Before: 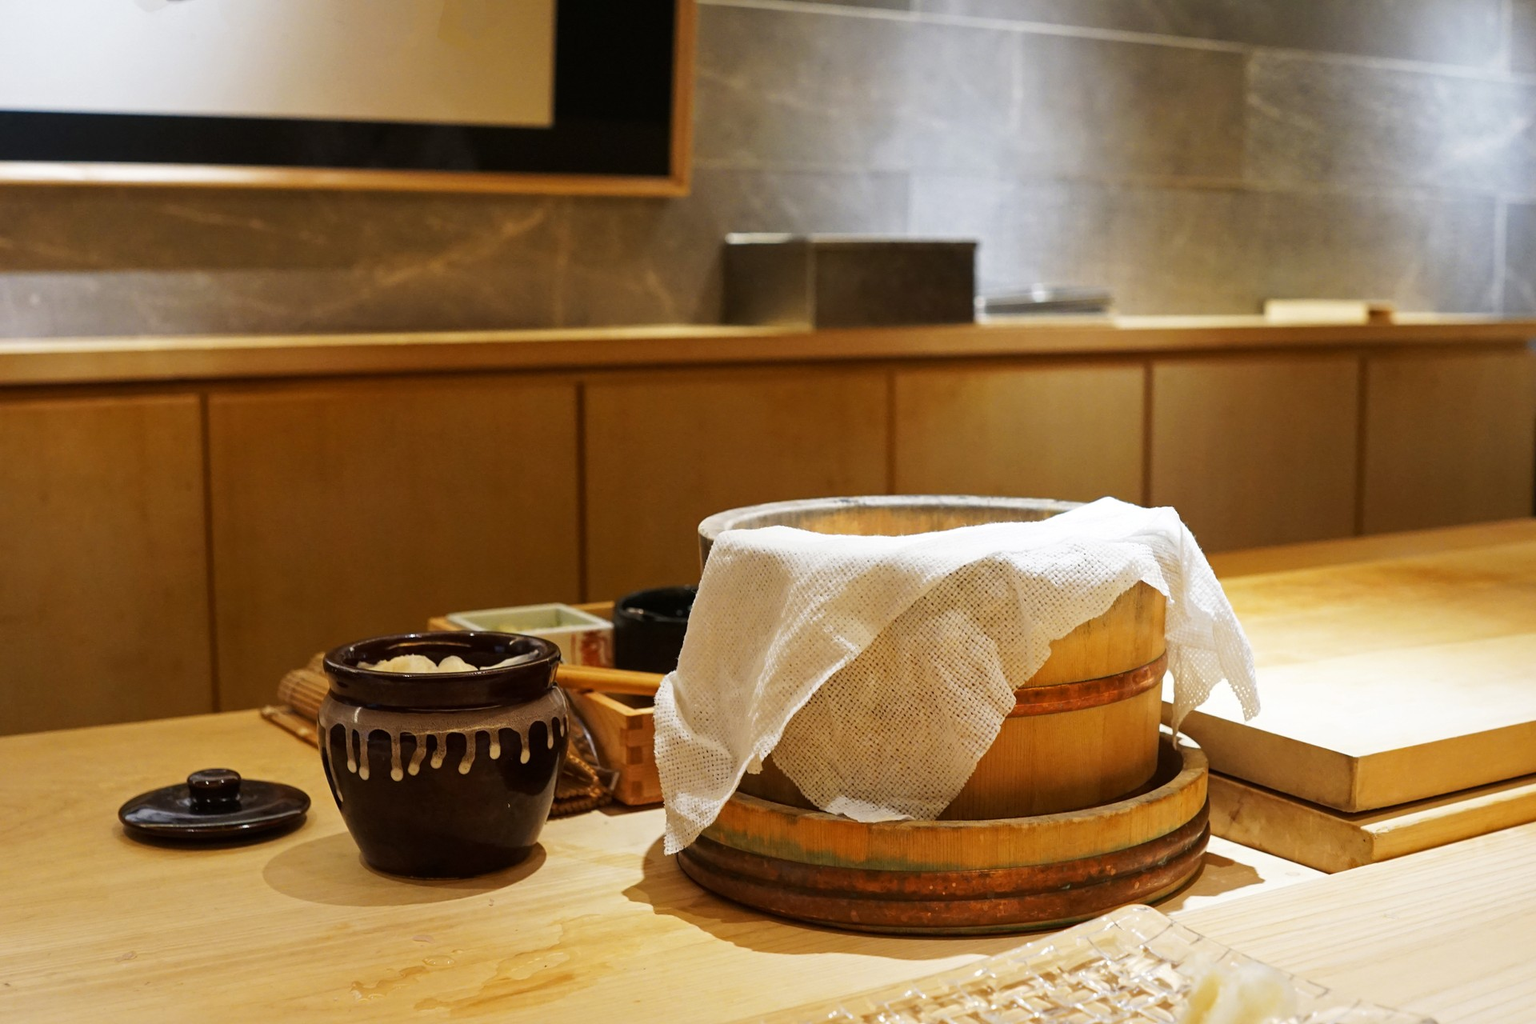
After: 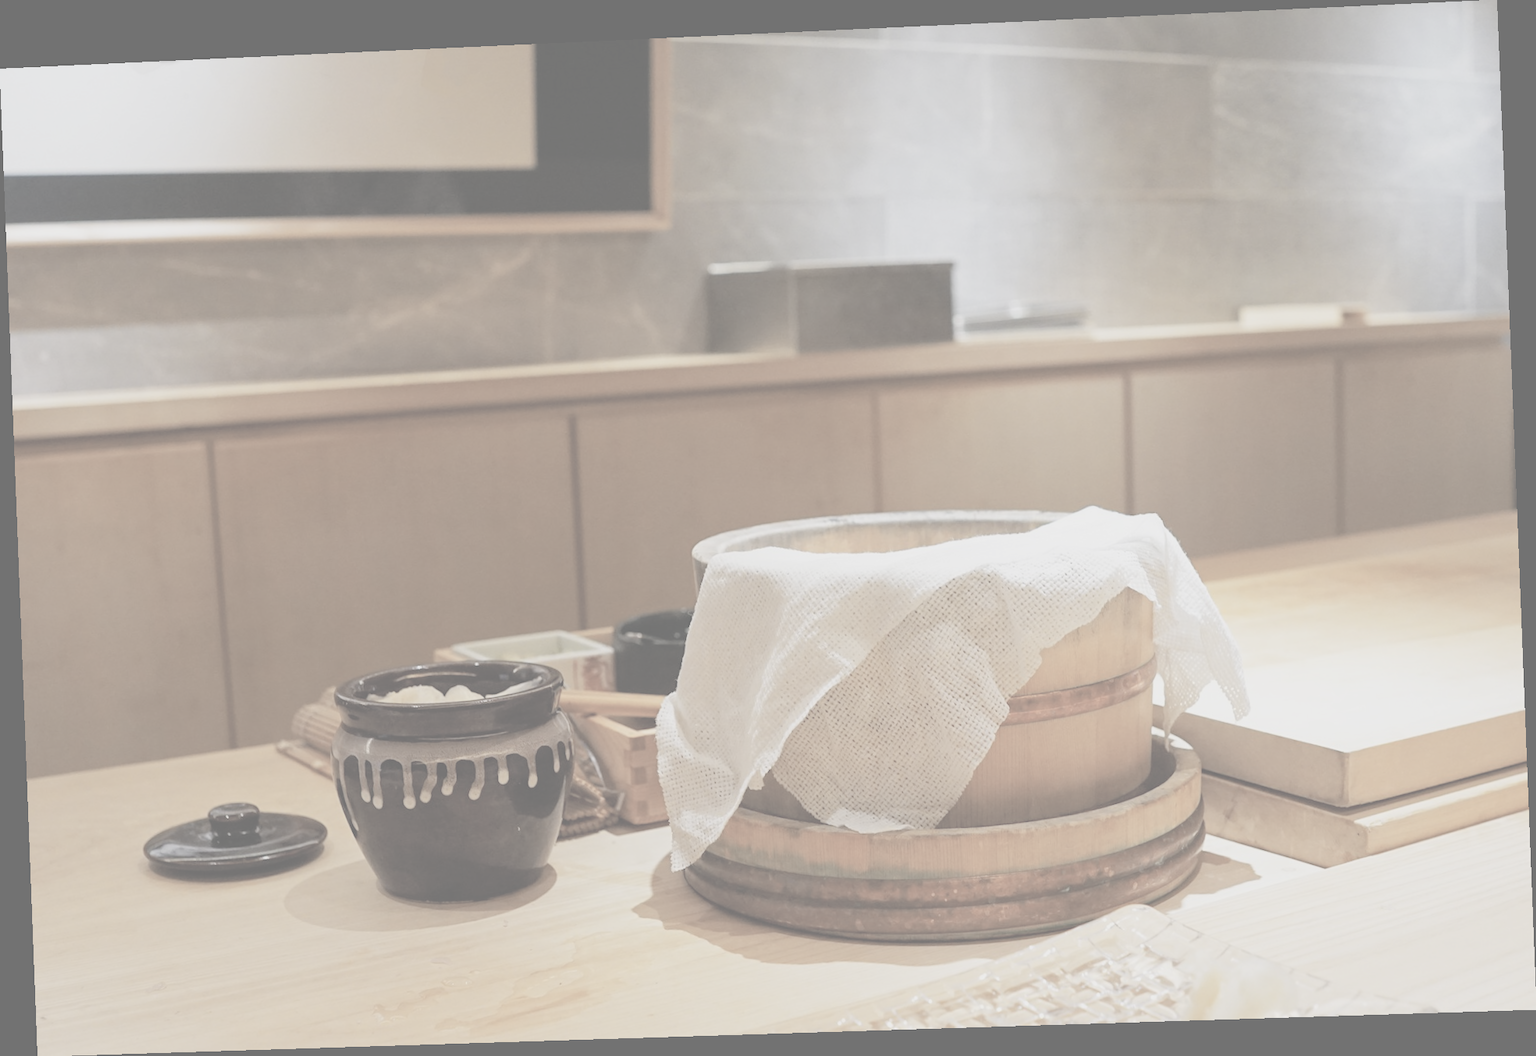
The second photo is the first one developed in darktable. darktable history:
rotate and perspective: rotation -2.22°, lens shift (horizontal) -0.022, automatic cropping off
contrast brightness saturation: contrast -0.32, brightness 0.75, saturation -0.78
